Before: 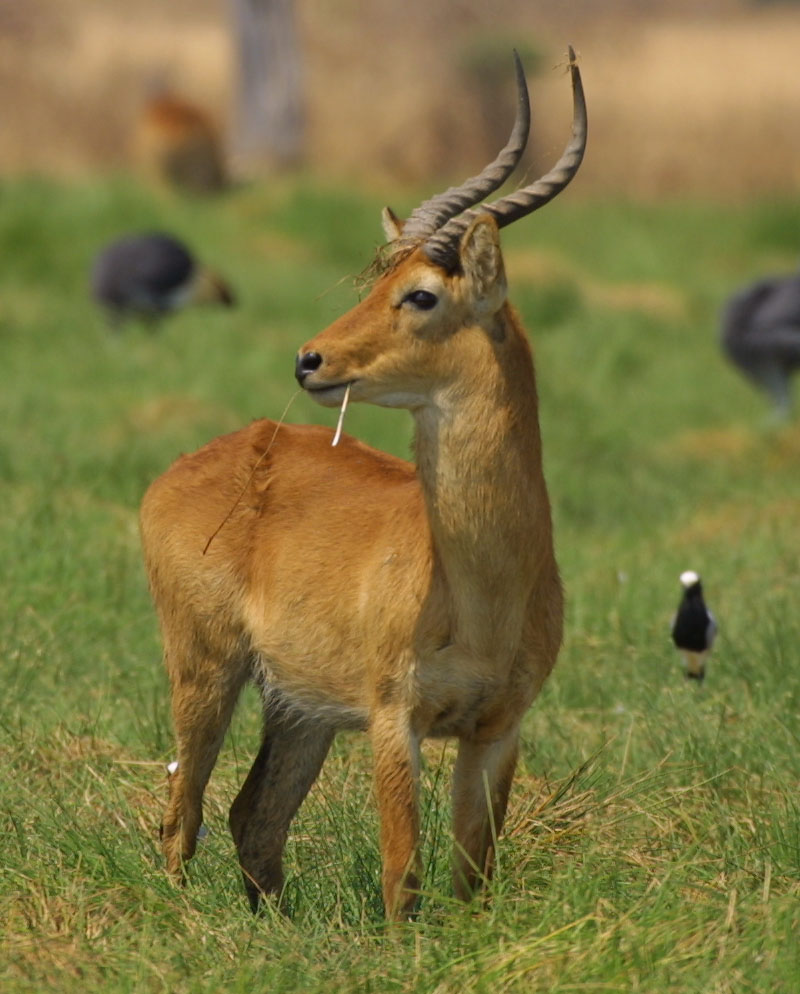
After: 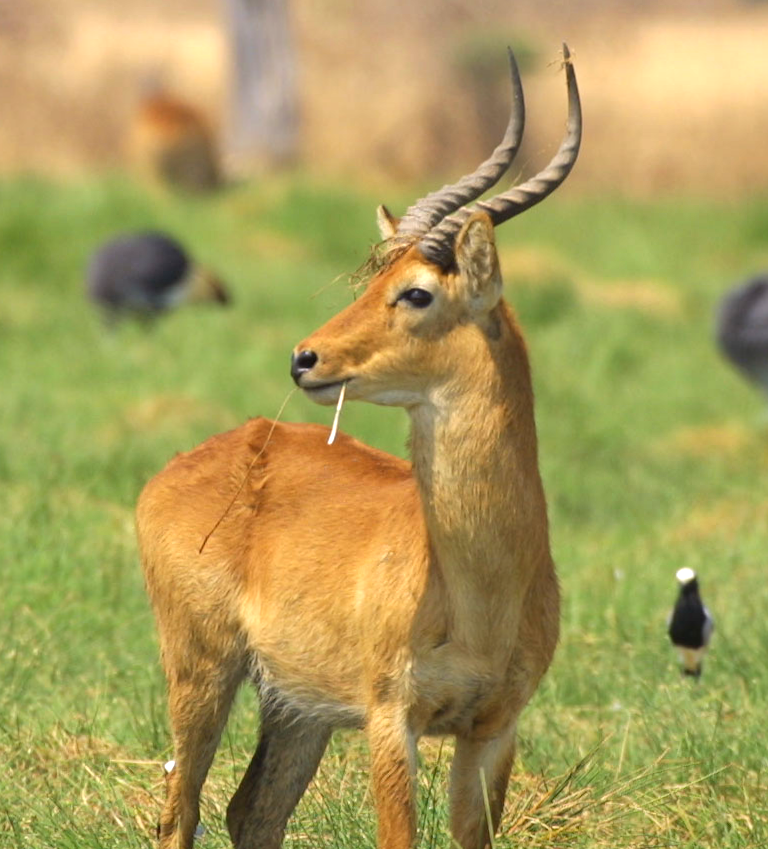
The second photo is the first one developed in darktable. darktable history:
crop and rotate: angle 0.211°, left 0.354%, right 3.106%, bottom 14.142%
exposure: black level correction 0, exposure 0.895 EV, compensate highlight preservation false
